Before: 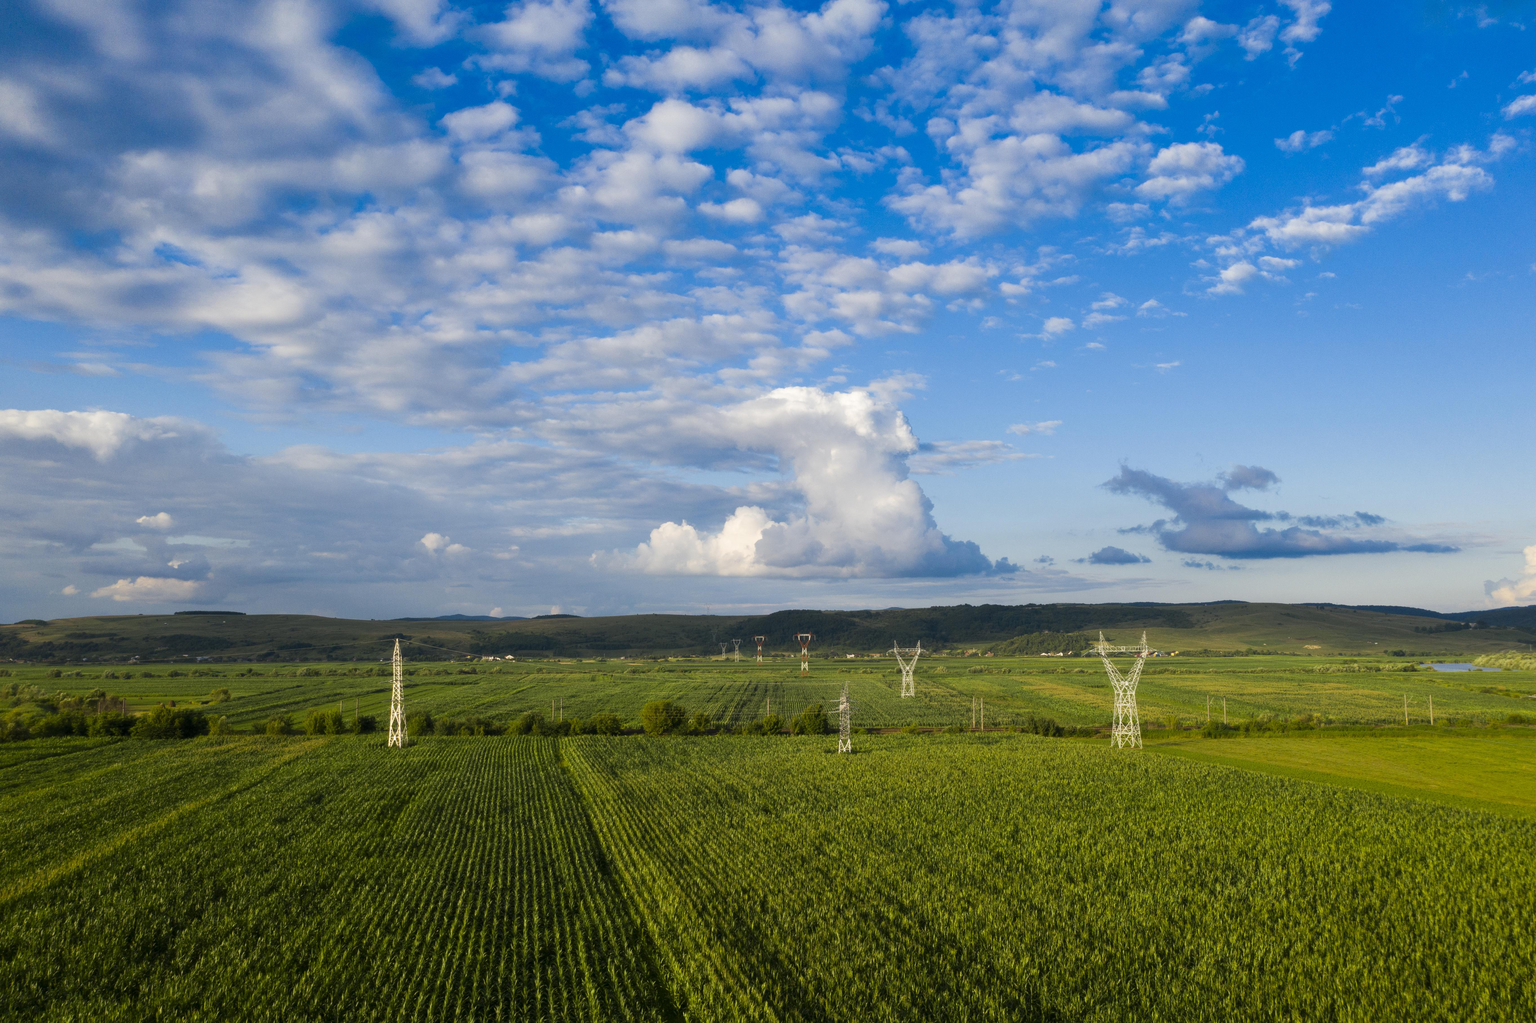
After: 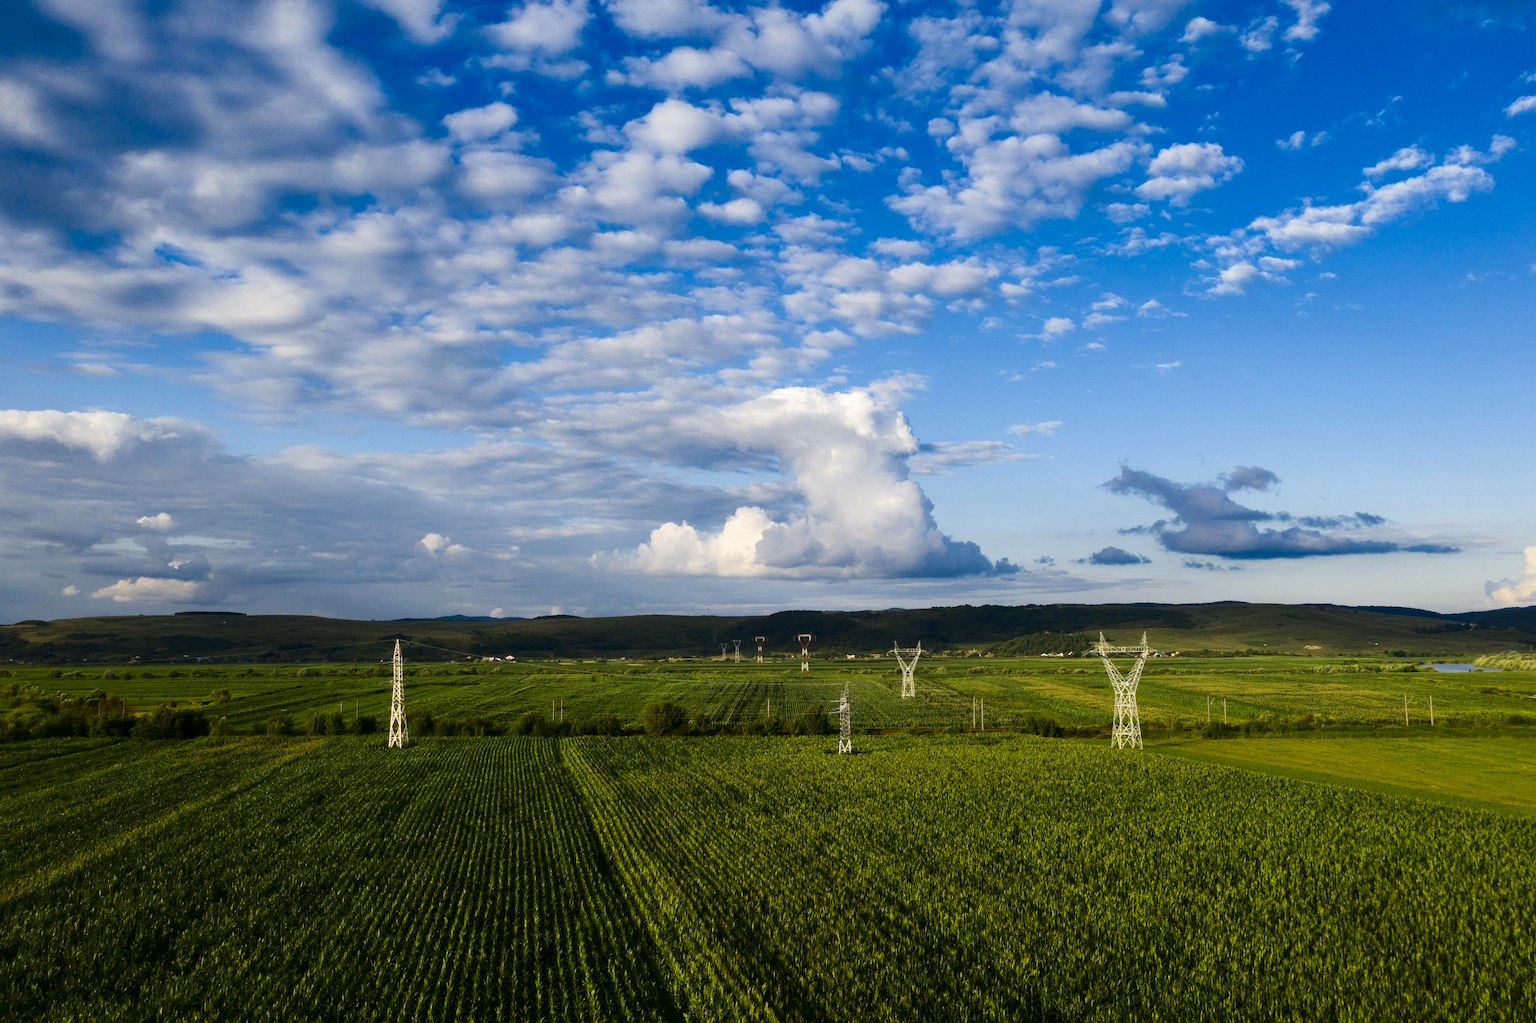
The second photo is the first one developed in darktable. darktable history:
contrast brightness saturation: contrast 0.202, brightness -0.106, saturation 0.104
